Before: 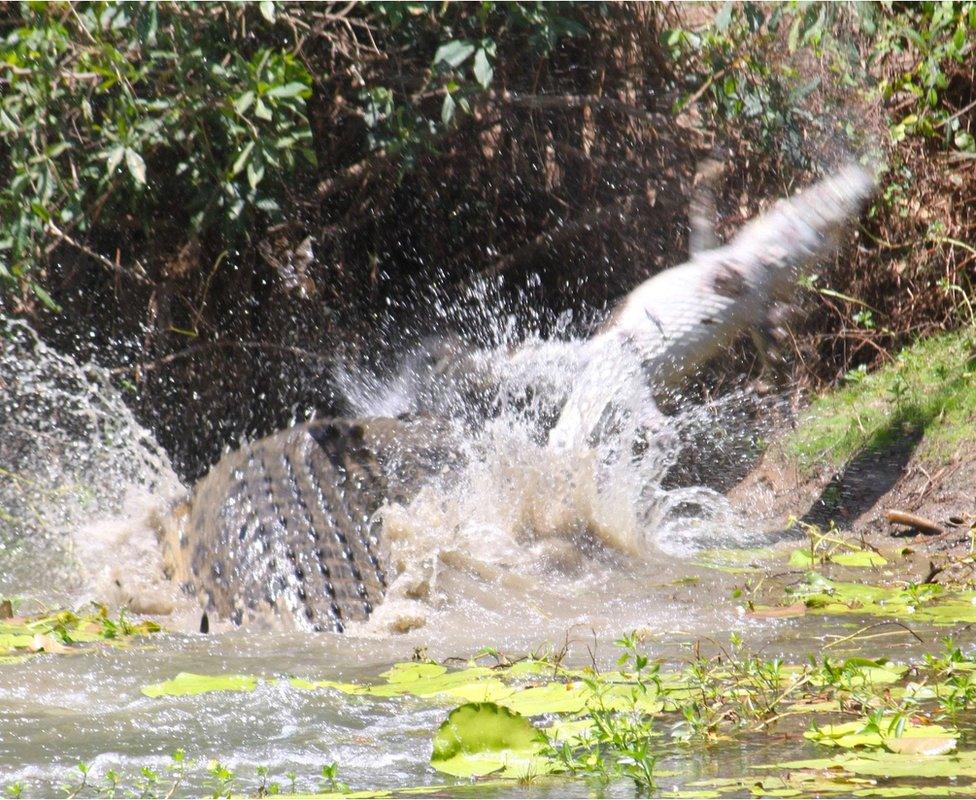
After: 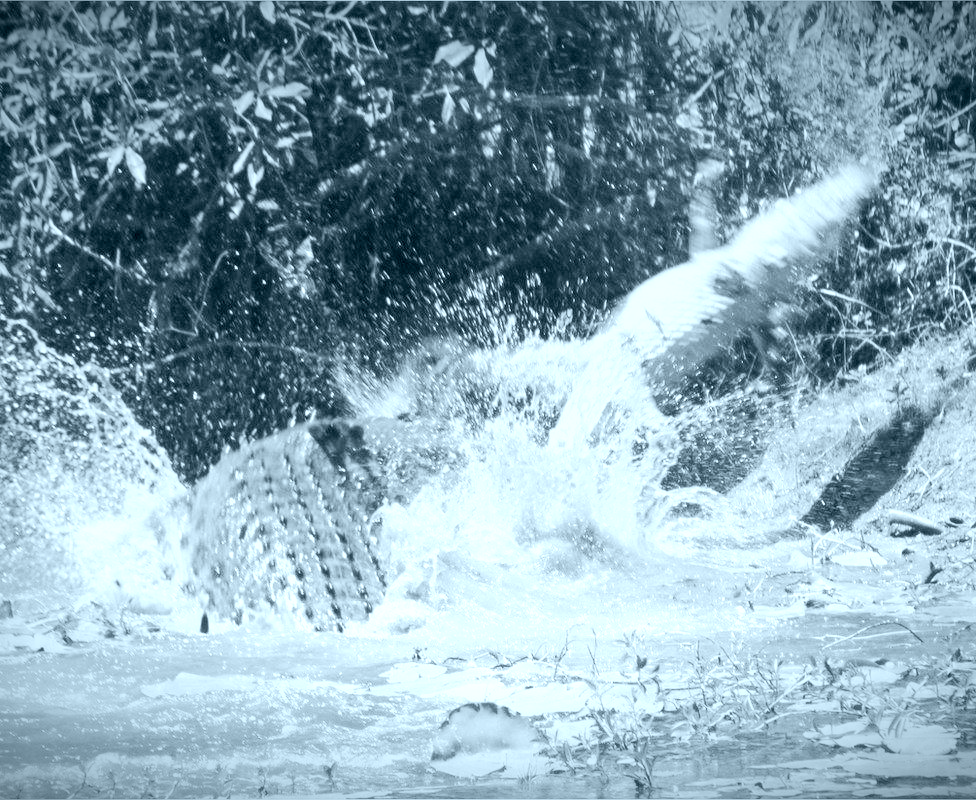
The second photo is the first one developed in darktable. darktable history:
white balance: red 4.26, blue 1.802
vignetting: fall-off start 98.29%, fall-off radius 100%, brightness -1, saturation 0.5, width/height ratio 1.428
local contrast: on, module defaults
colorize: hue 194.4°, saturation 29%, source mix 61.75%, lightness 3.98%, version 1
